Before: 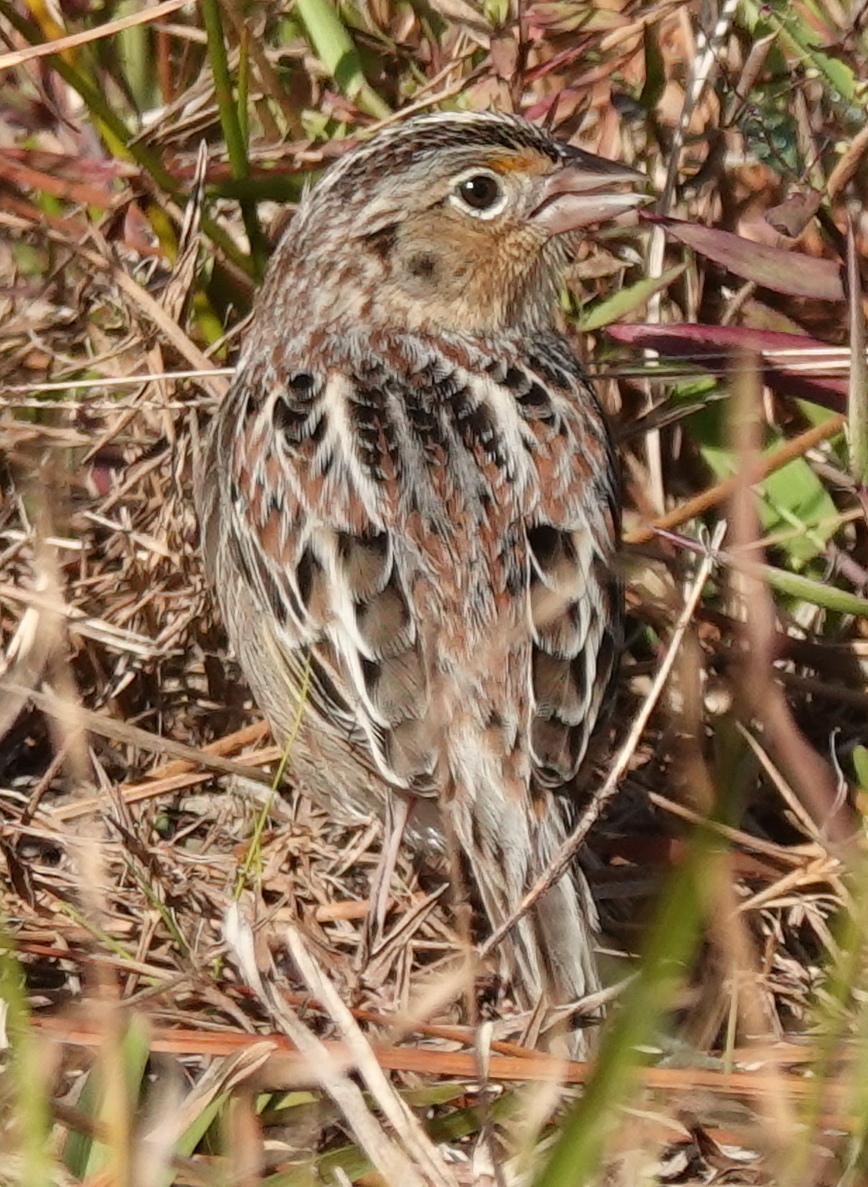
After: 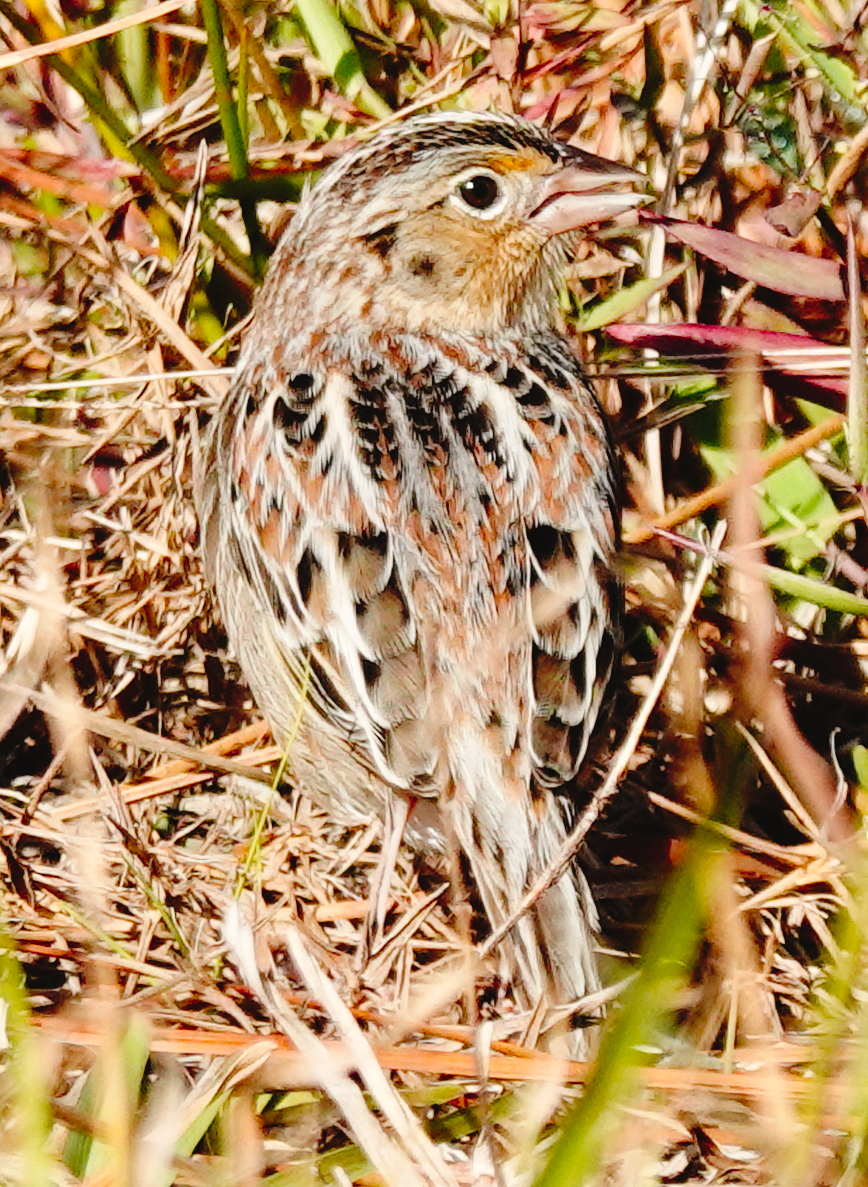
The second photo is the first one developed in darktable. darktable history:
contrast brightness saturation: contrast 0.07, brightness 0.08, saturation 0.18
color zones: curves: ch0 [(0, 0.5) (0.143, 0.5) (0.286, 0.5) (0.429, 0.495) (0.571, 0.437) (0.714, 0.44) (0.857, 0.496) (1, 0.5)]
tone curve: curves: ch0 [(0, 0) (0.003, 0.03) (0.011, 0.03) (0.025, 0.033) (0.044, 0.035) (0.069, 0.04) (0.1, 0.046) (0.136, 0.052) (0.177, 0.08) (0.224, 0.121) (0.277, 0.225) (0.335, 0.343) (0.399, 0.456) (0.468, 0.555) (0.543, 0.647) (0.623, 0.732) (0.709, 0.808) (0.801, 0.886) (0.898, 0.947) (1, 1)], preserve colors none
